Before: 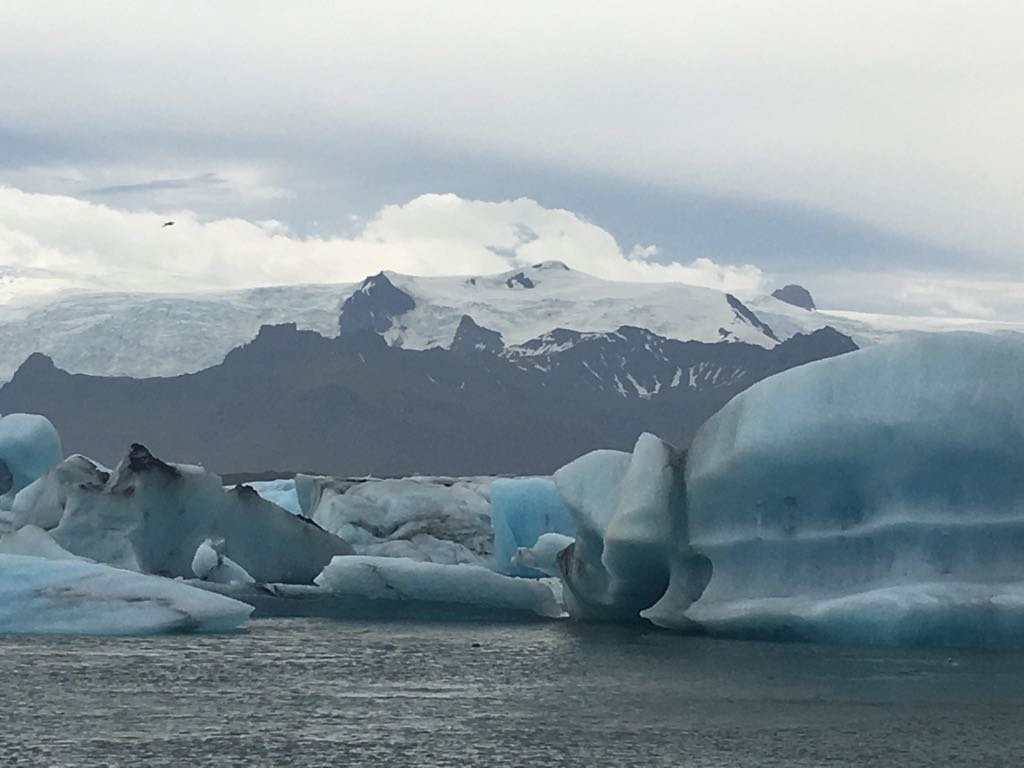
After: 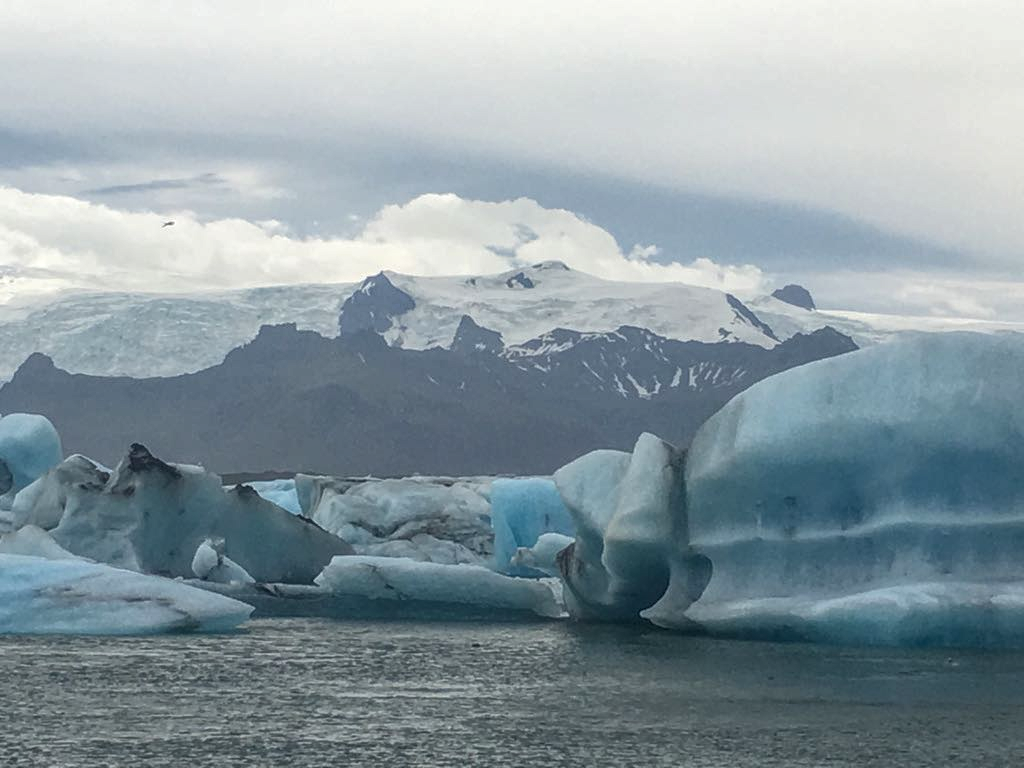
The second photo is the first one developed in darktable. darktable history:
local contrast: highlights 66%, shadows 33%, detail 166%, midtone range 0.2
contrast brightness saturation: saturation 0.1
